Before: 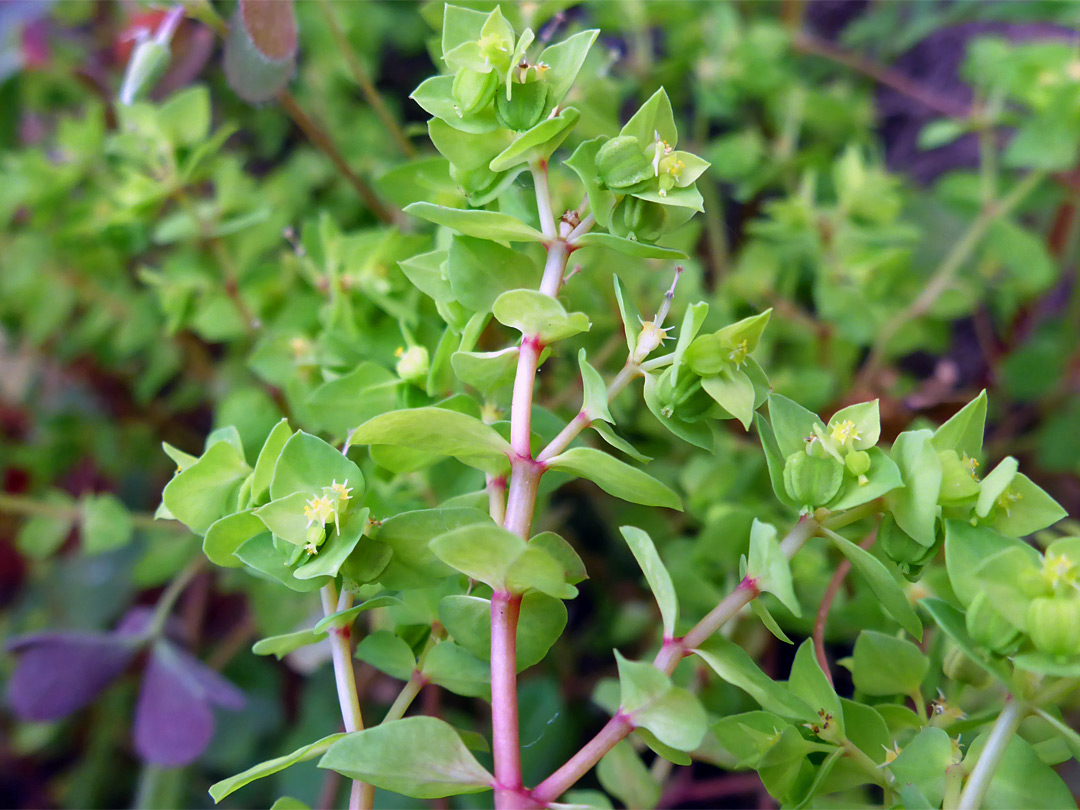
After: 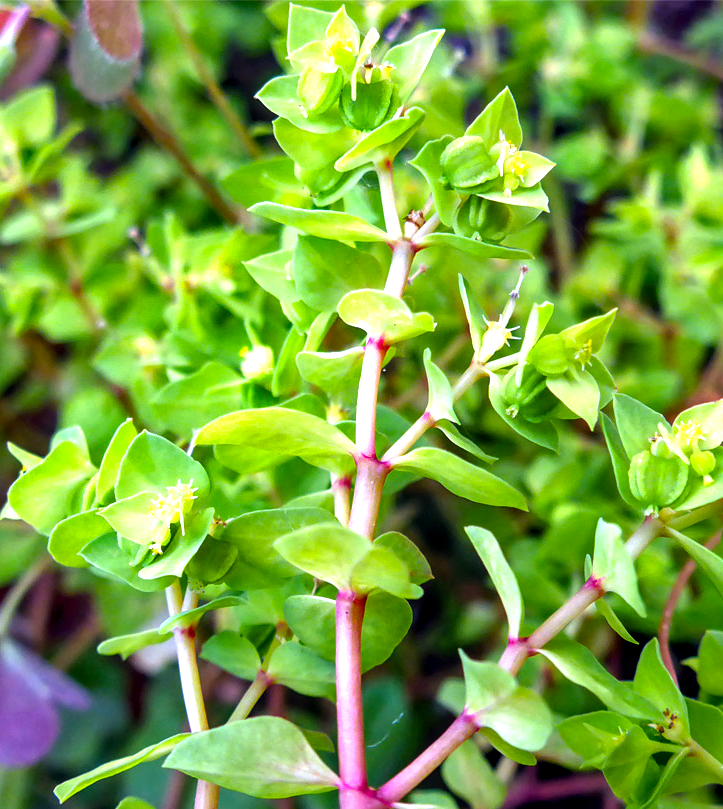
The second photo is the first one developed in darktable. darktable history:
exposure: black level correction 0.001, exposure 0.5 EV, compensate exposure bias true, compensate highlight preservation false
color balance rgb: perceptual saturation grading › global saturation 25.094%, contrast 15.48%
local contrast: detail 130%
crop and rotate: left 14.444%, right 18.608%
